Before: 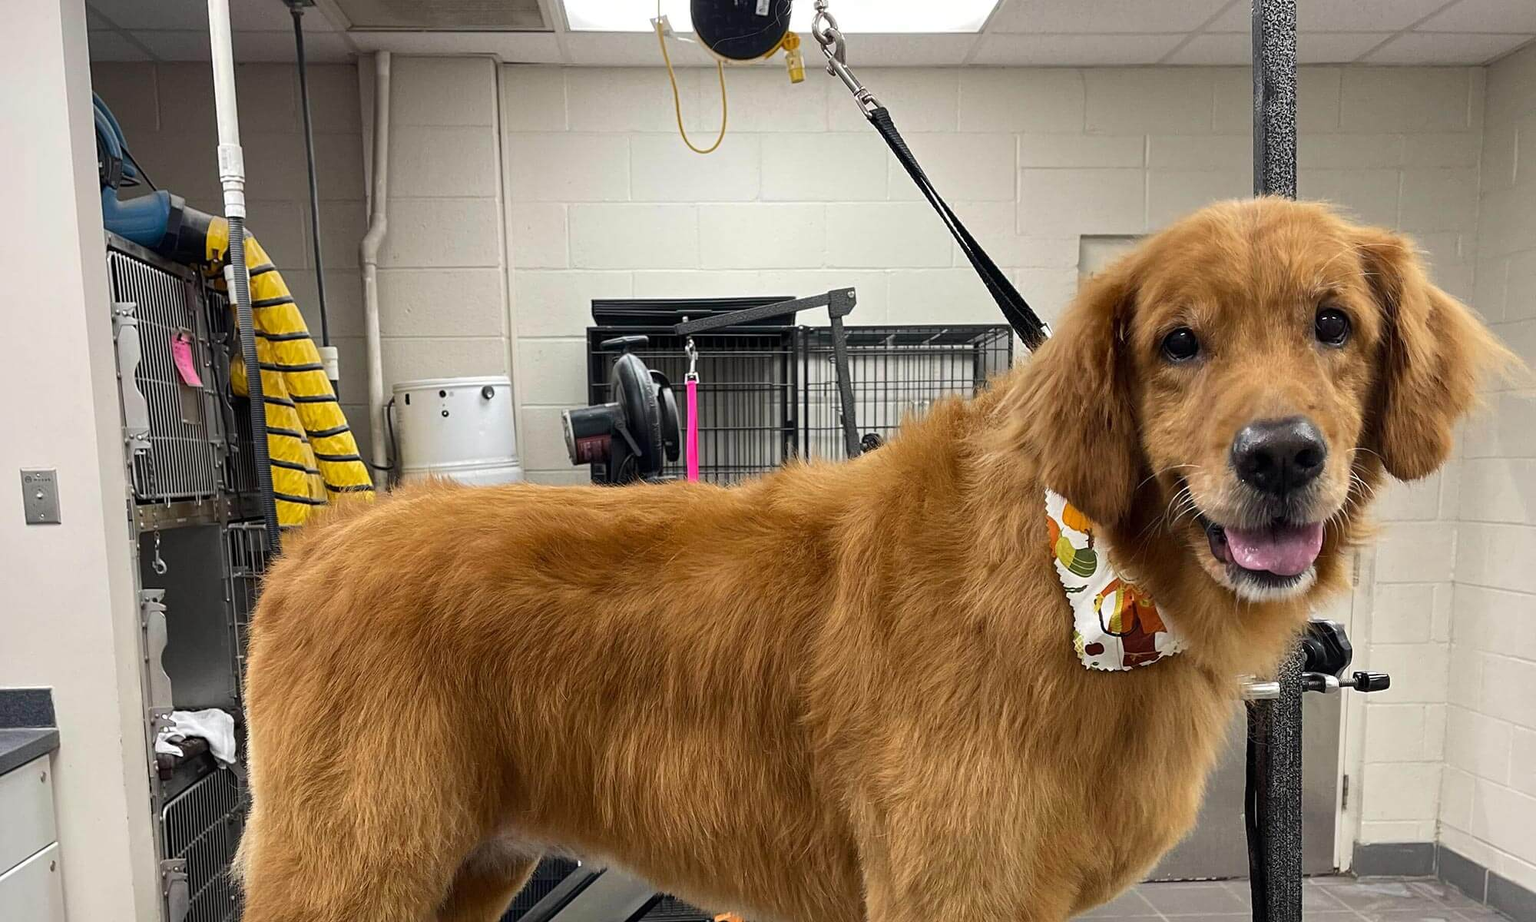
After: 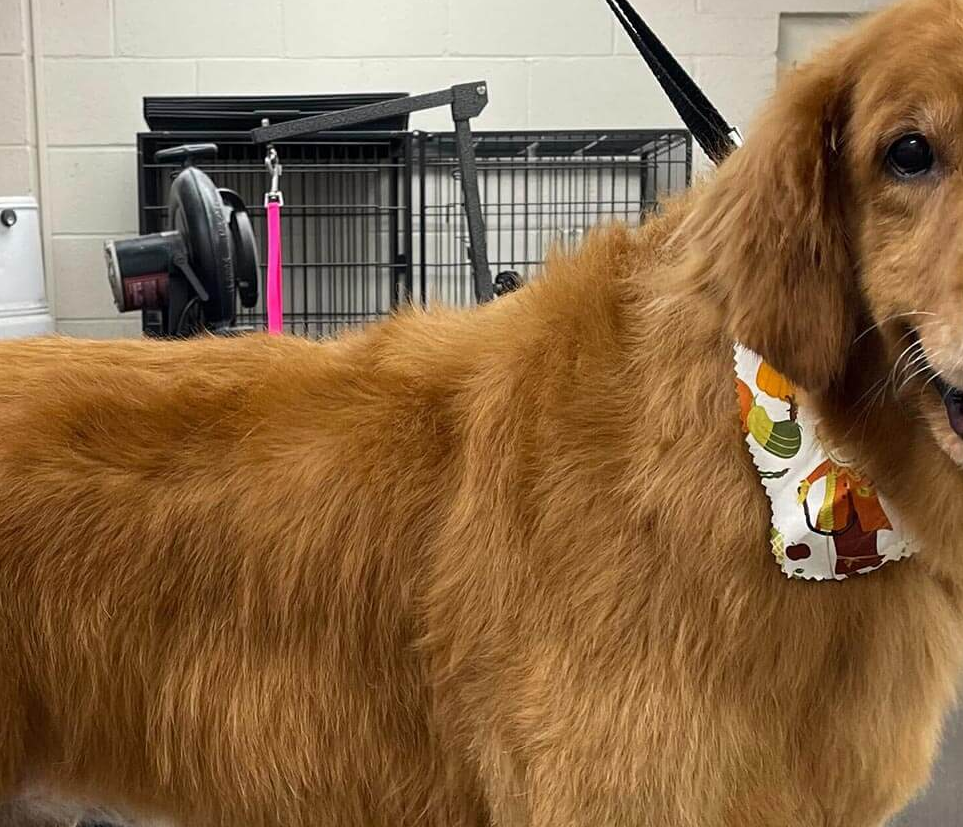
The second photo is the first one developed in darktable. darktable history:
crop: left 31.367%, top 24.444%, right 20.47%, bottom 6.586%
